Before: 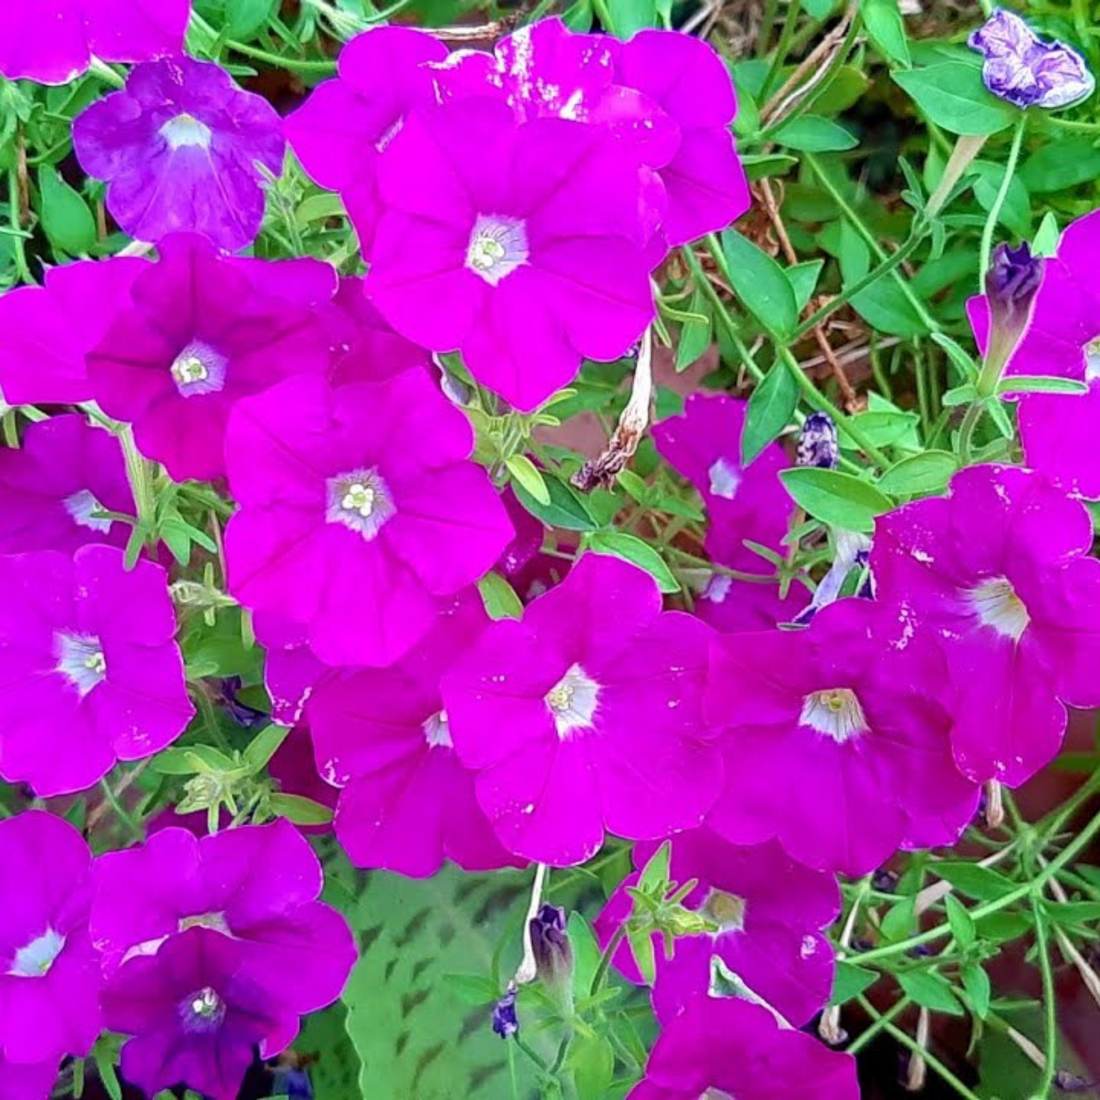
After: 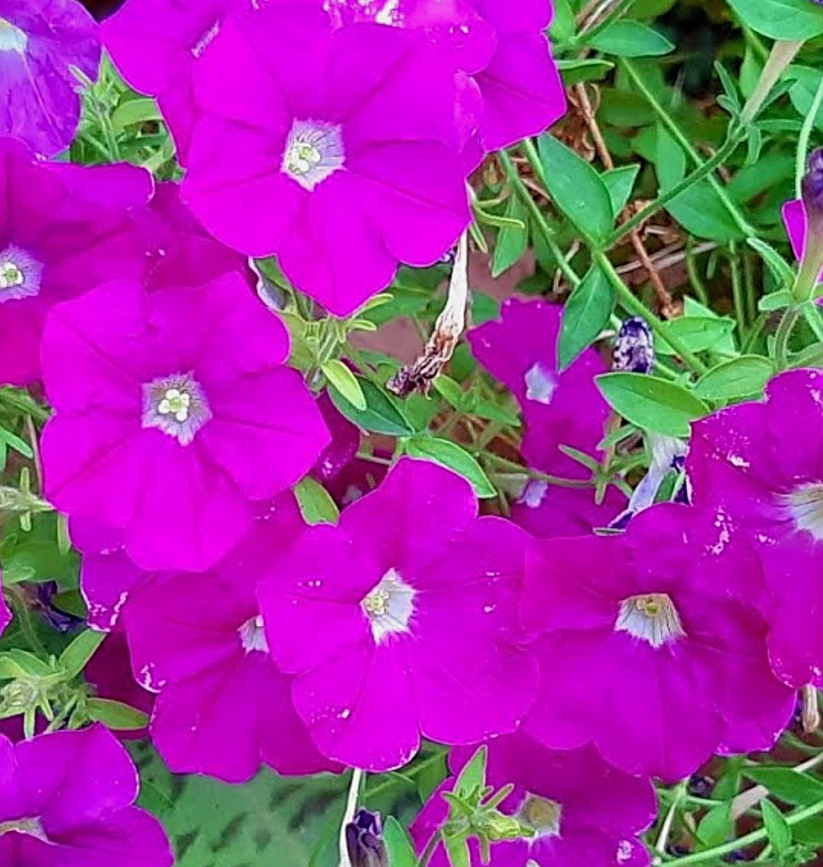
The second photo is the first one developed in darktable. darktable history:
white balance: emerald 1
exposure: exposure -0.177 EV, compensate highlight preservation false
crop: left 16.768%, top 8.653%, right 8.362%, bottom 12.485%
sharpen: on, module defaults
